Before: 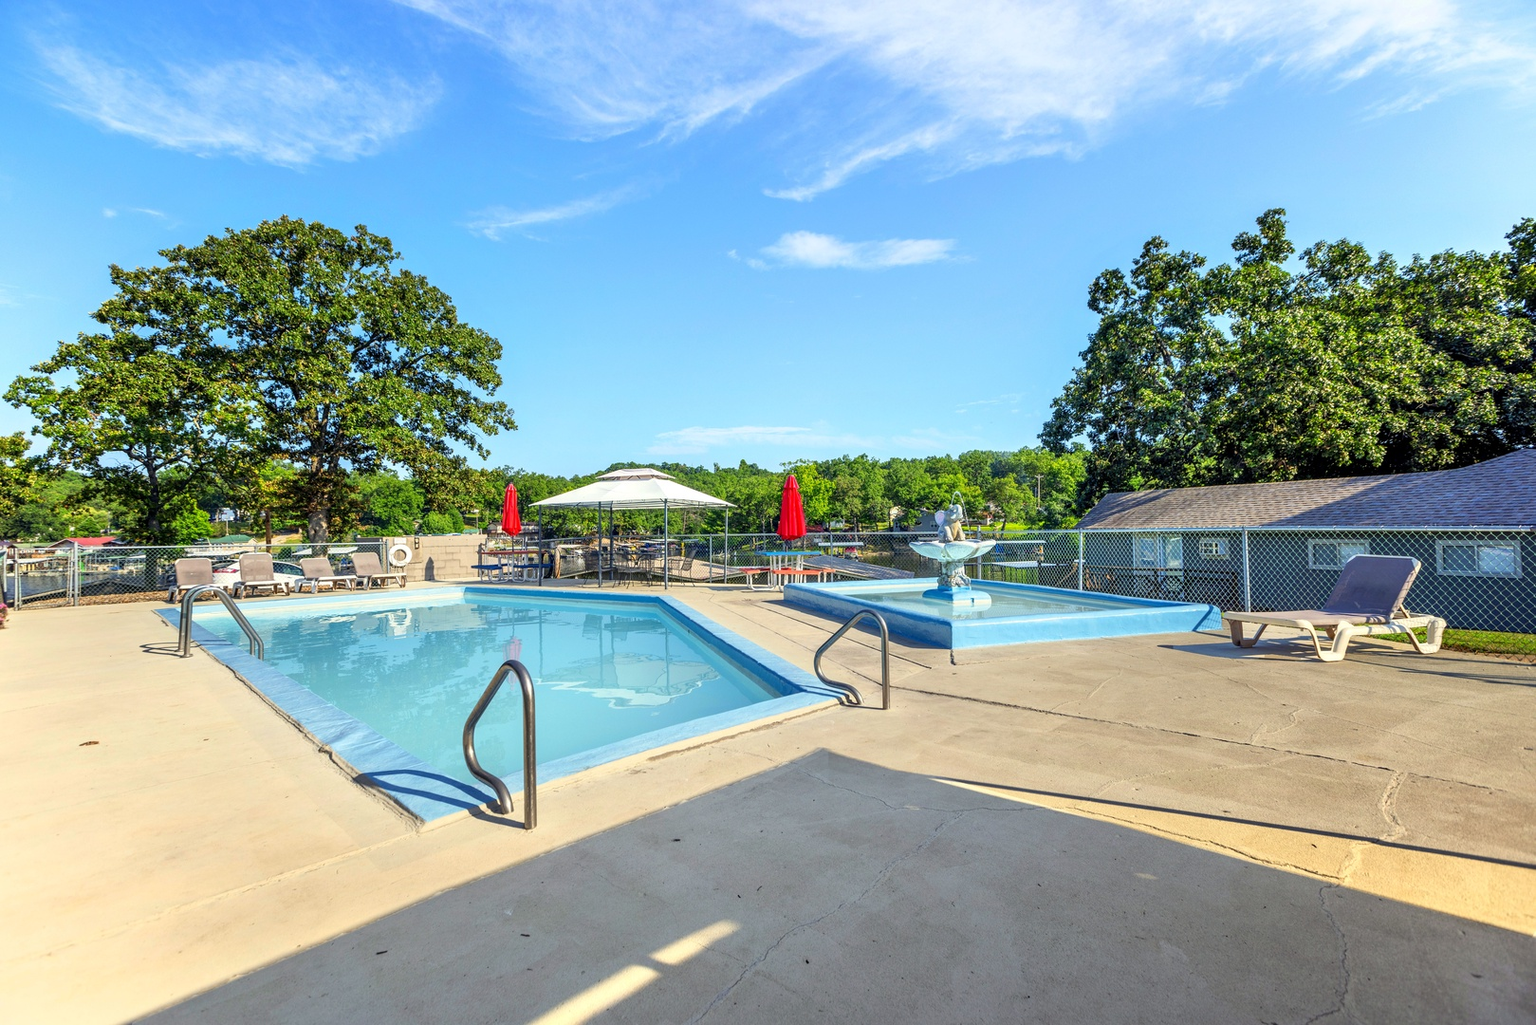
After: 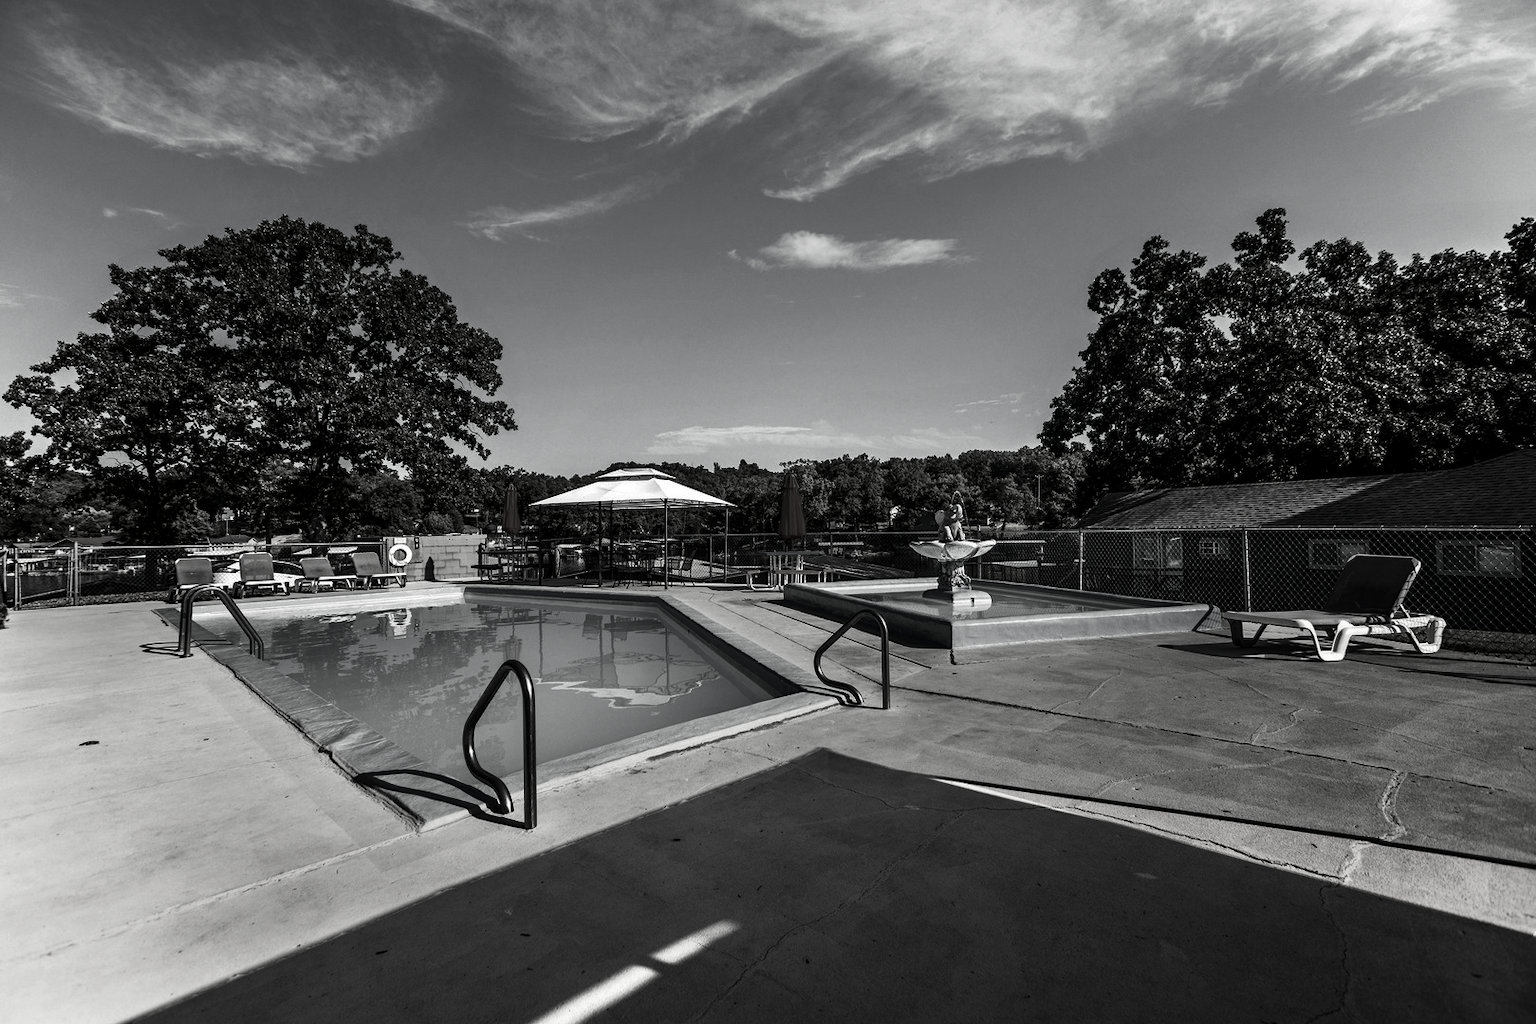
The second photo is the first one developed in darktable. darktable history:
contrast brightness saturation: contrast 0.021, brightness -0.987, saturation -0.982
